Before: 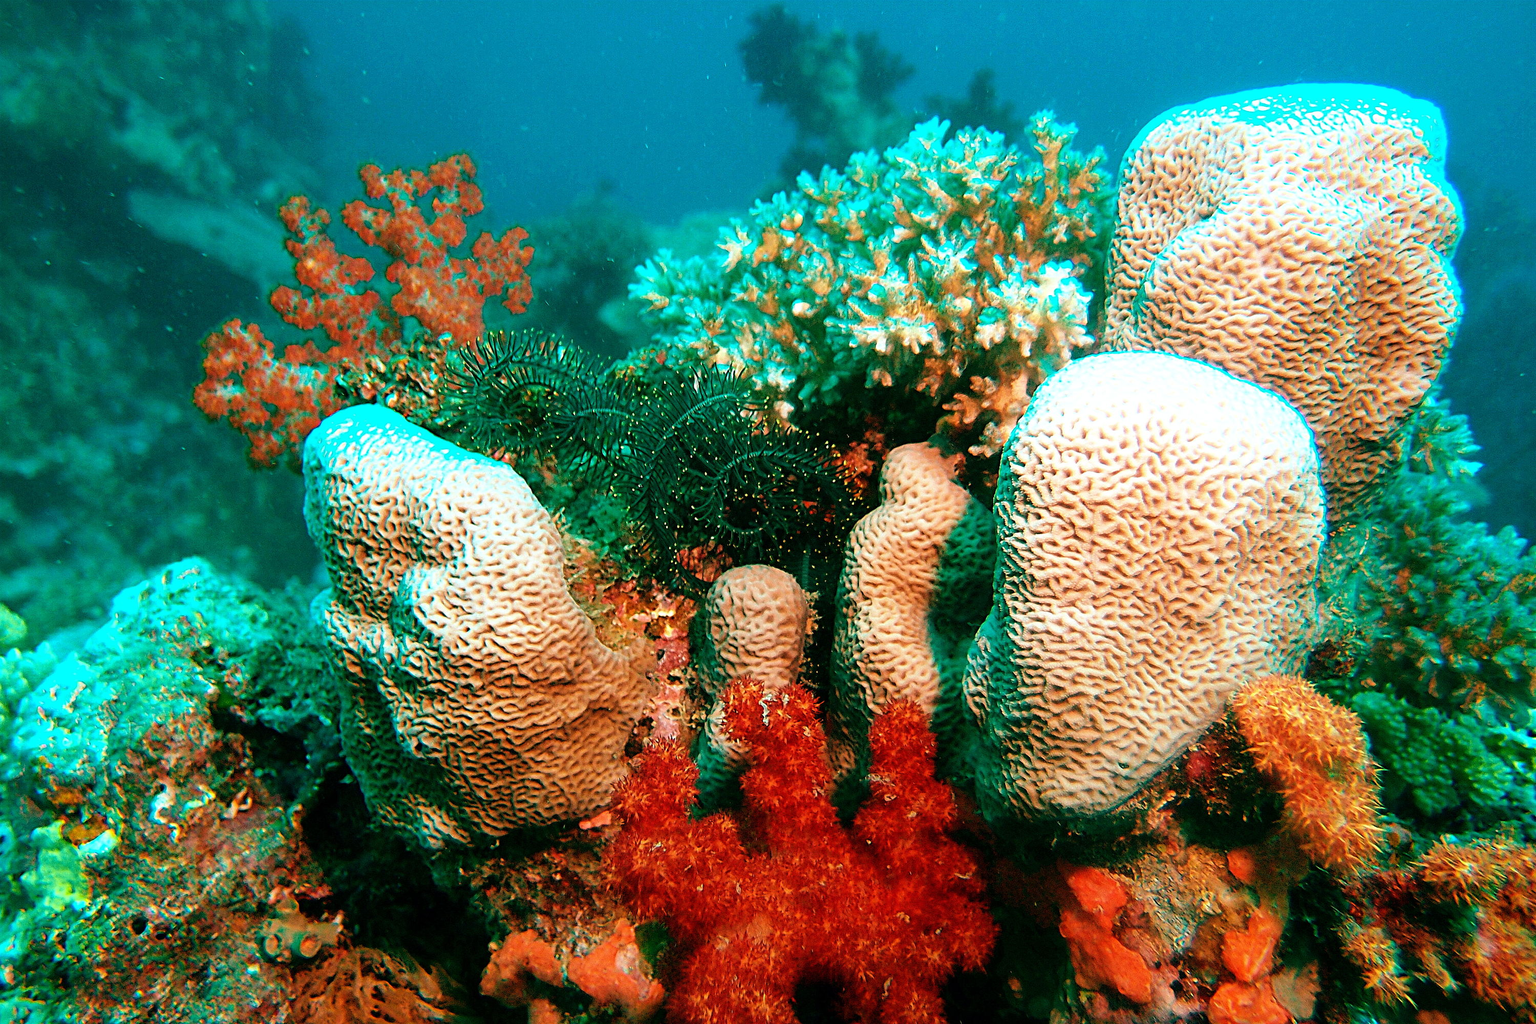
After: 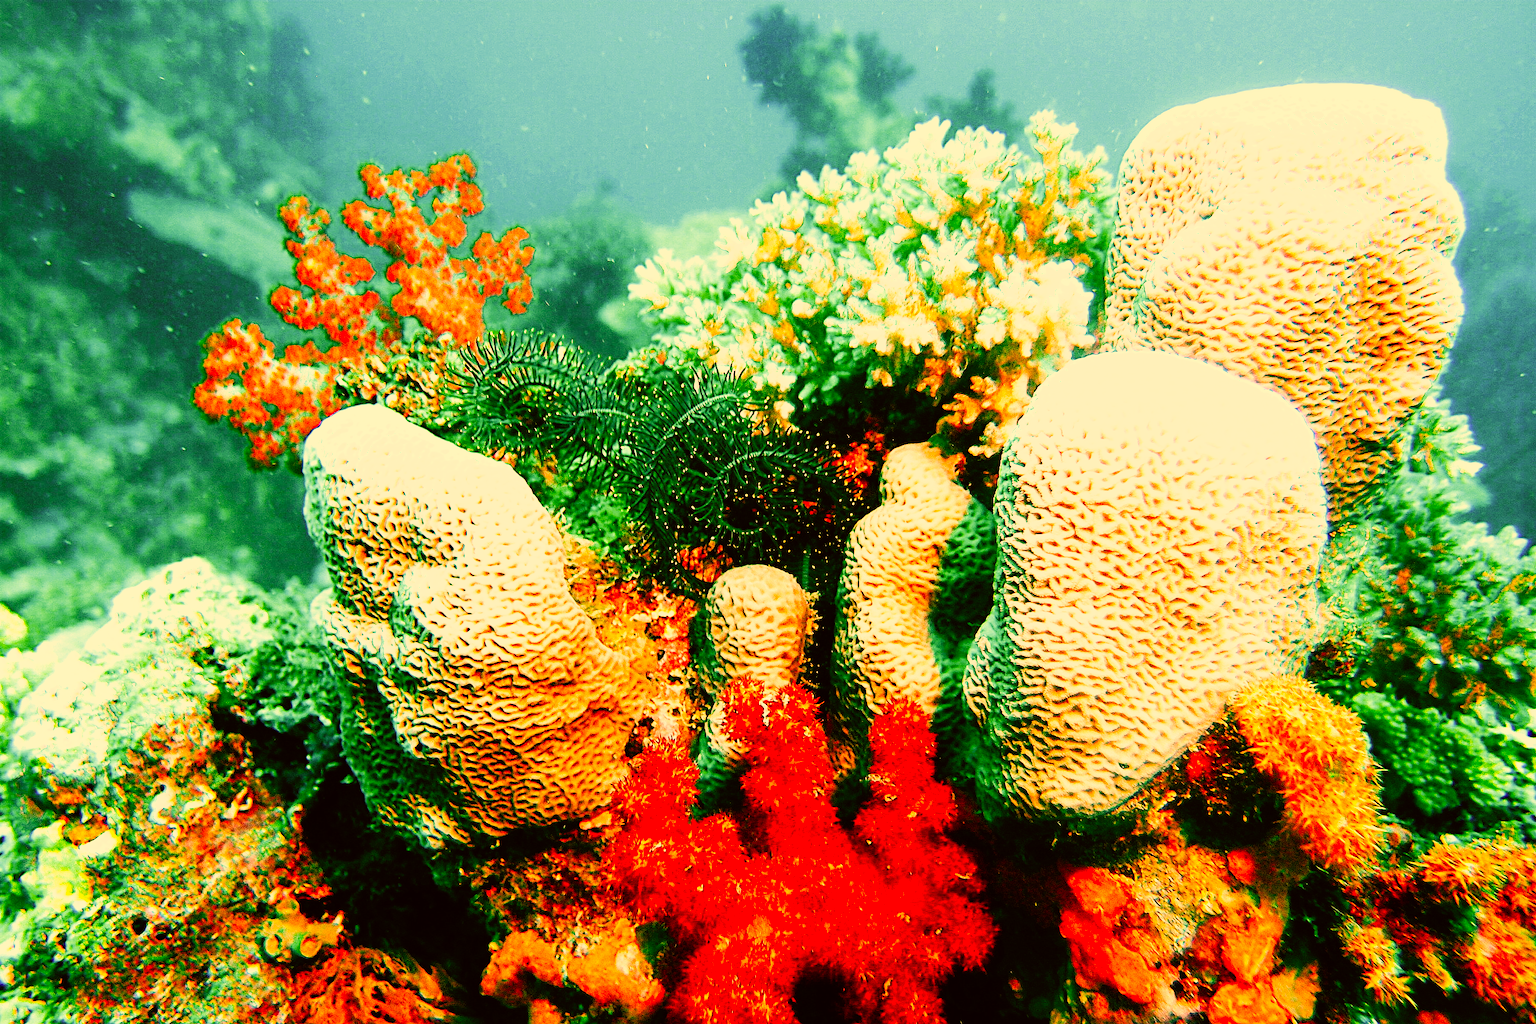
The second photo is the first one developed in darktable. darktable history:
base curve: curves: ch0 [(0, 0) (0.007, 0.004) (0.027, 0.03) (0.046, 0.07) (0.207, 0.54) (0.442, 0.872) (0.673, 0.972) (1, 1)], preserve colors none
color correction: highlights a* 18.71, highlights b* 34.92, shadows a* 1.79, shadows b* 6.41, saturation 1.04
